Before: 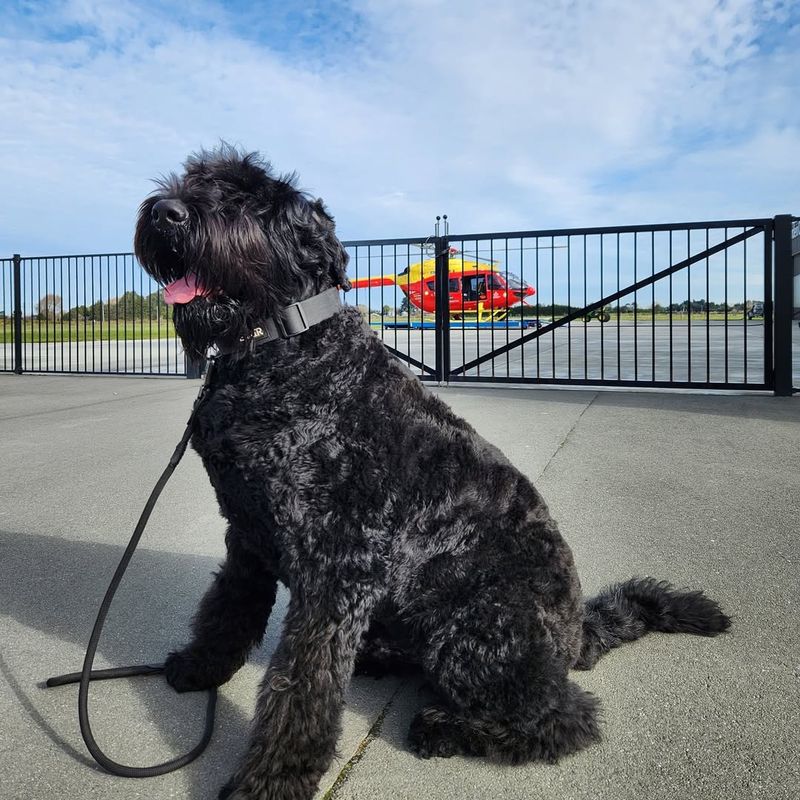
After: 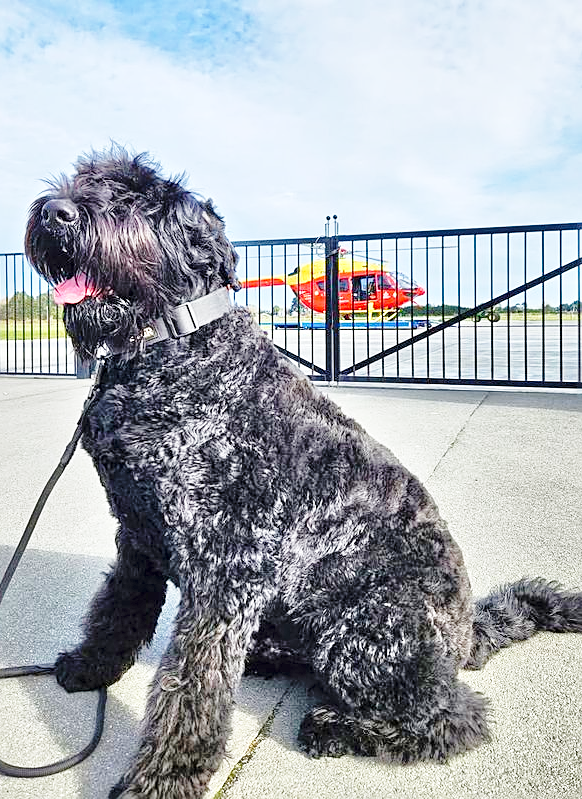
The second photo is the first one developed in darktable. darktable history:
local contrast: highlights 100%, shadows 98%, detail 120%, midtone range 0.2
sharpen: on, module defaults
base curve: curves: ch0 [(0, 0) (0.028, 0.03) (0.121, 0.232) (0.46, 0.748) (0.859, 0.968) (1, 1)], preserve colors none
tone equalizer: -8 EV 1.99 EV, -7 EV 1.96 EV, -6 EV 1.99 EV, -5 EV 1.99 EV, -4 EV 1.98 EV, -3 EV 1.47 EV, -2 EV 0.973 EV, -1 EV 0.48 EV
crop: left 13.753%, top 0%, right 13.492%
